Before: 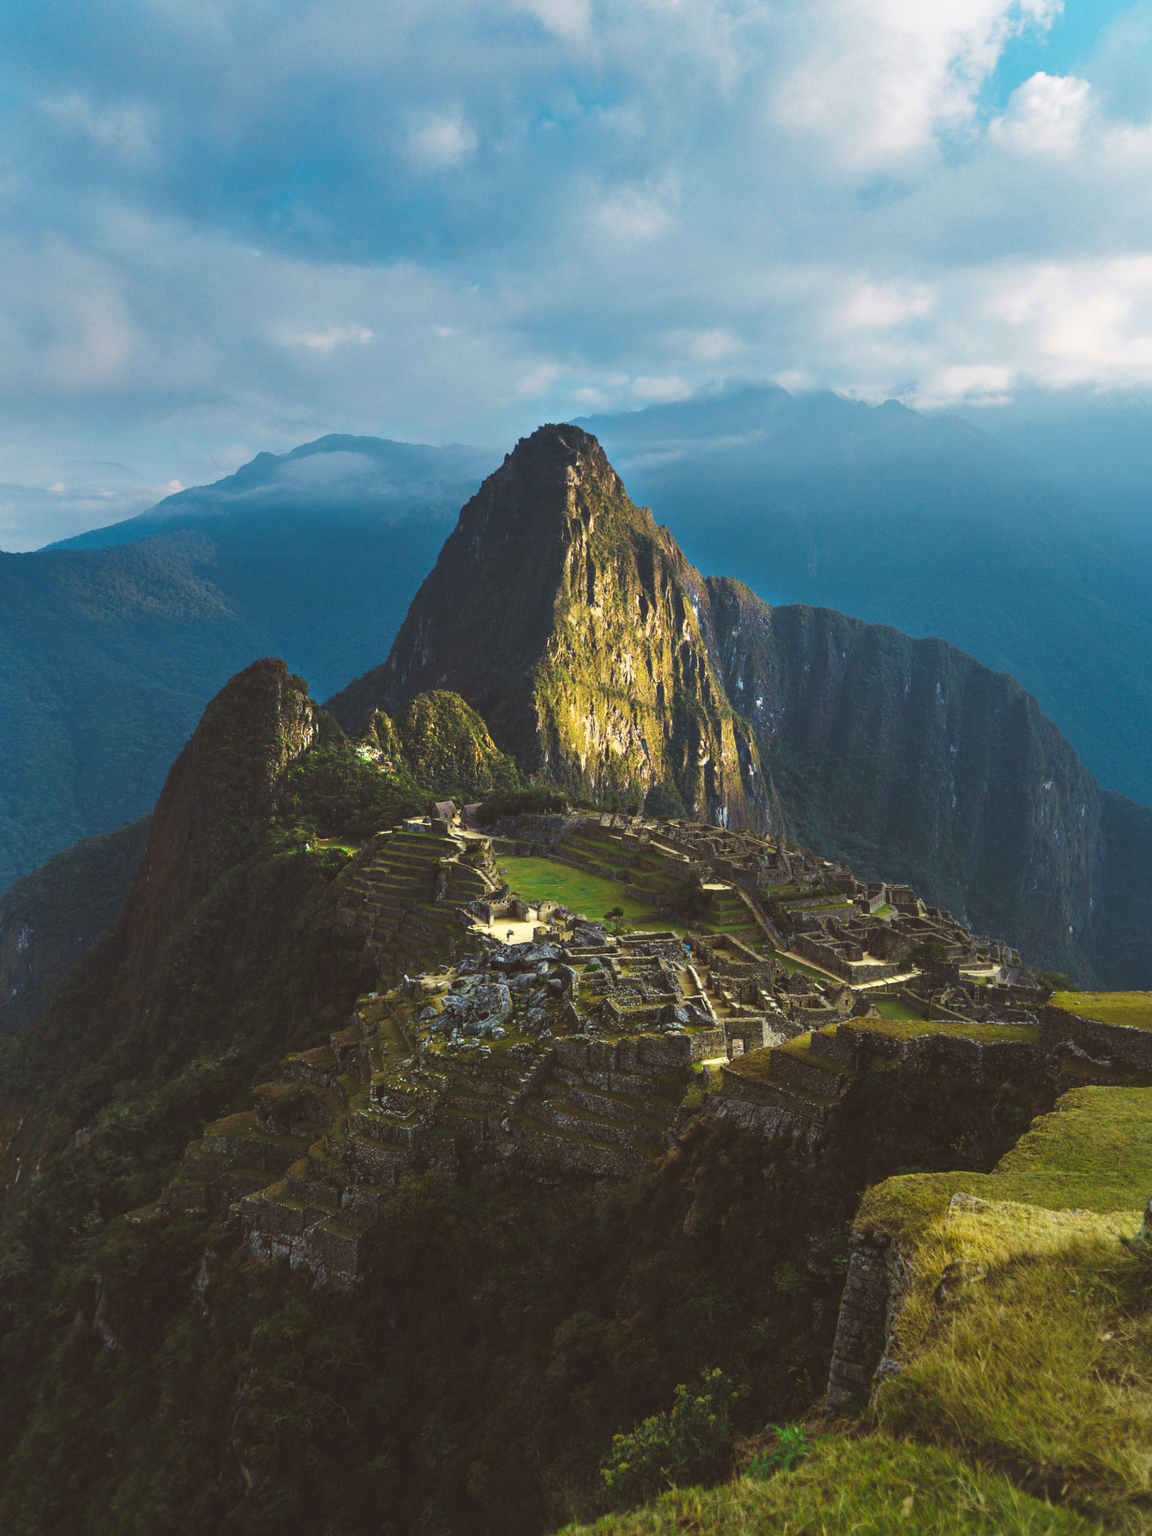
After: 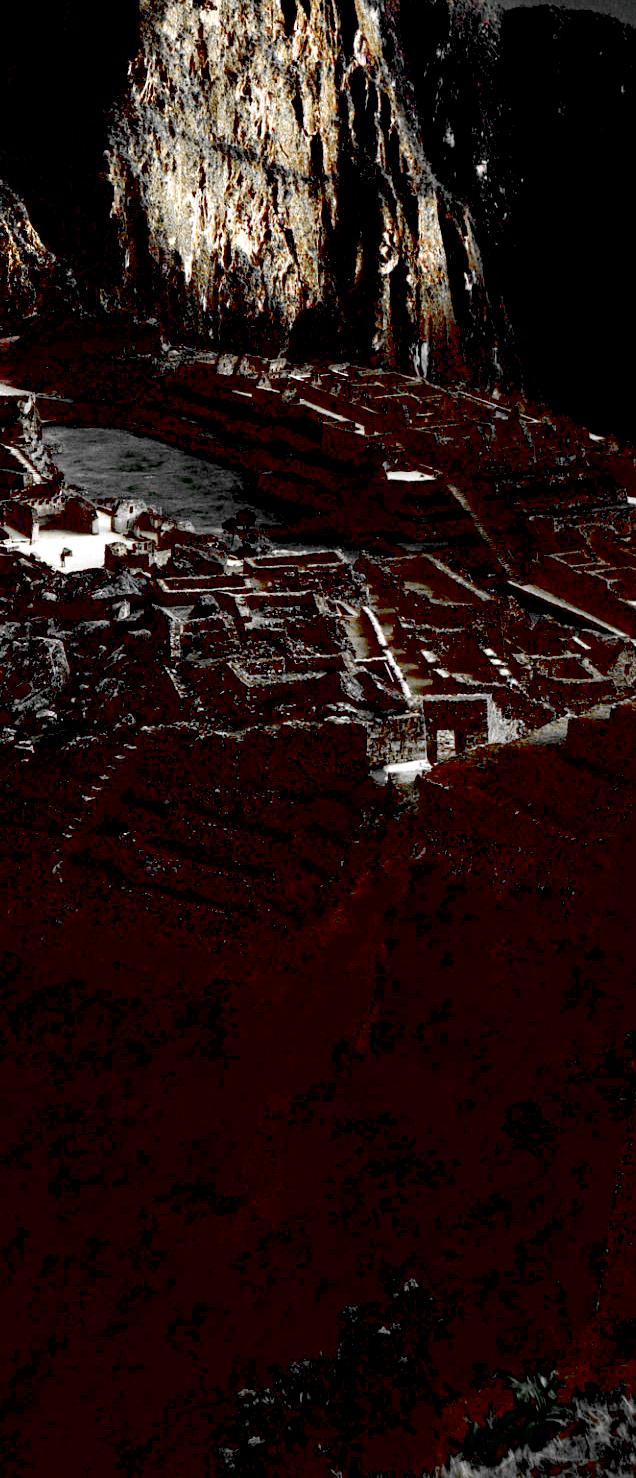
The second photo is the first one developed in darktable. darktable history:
color zones: curves: ch0 [(0, 0.497) (0.096, 0.361) (0.221, 0.538) (0.429, 0.5) (0.571, 0.5) (0.714, 0.5) (0.857, 0.5) (1, 0.497)]; ch1 [(0, 0.5) (0.143, 0.5) (0.257, -0.002) (0.429, 0.04) (0.571, -0.001) (0.714, -0.015) (0.857, 0.024) (1, 0.5)]
contrast brightness saturation: contrast 0.09, saturation 0.28
exposure: black level correction 0.1, exposure -0.092 EV, compensate highlight preservation false
crop: left 40.878%, top 39.176%, right 25.993%, bottom 3.081%
